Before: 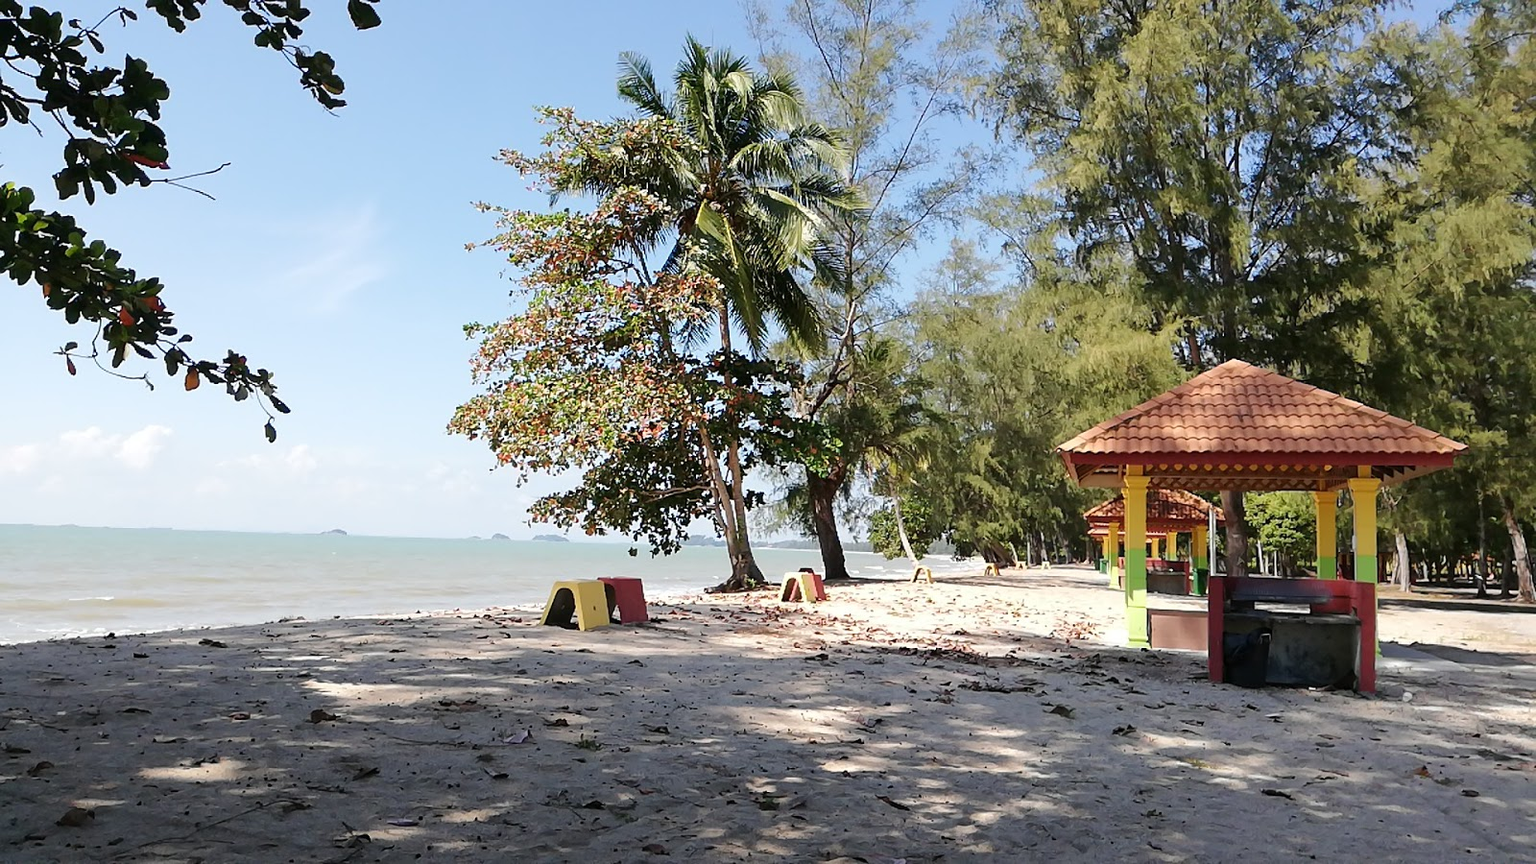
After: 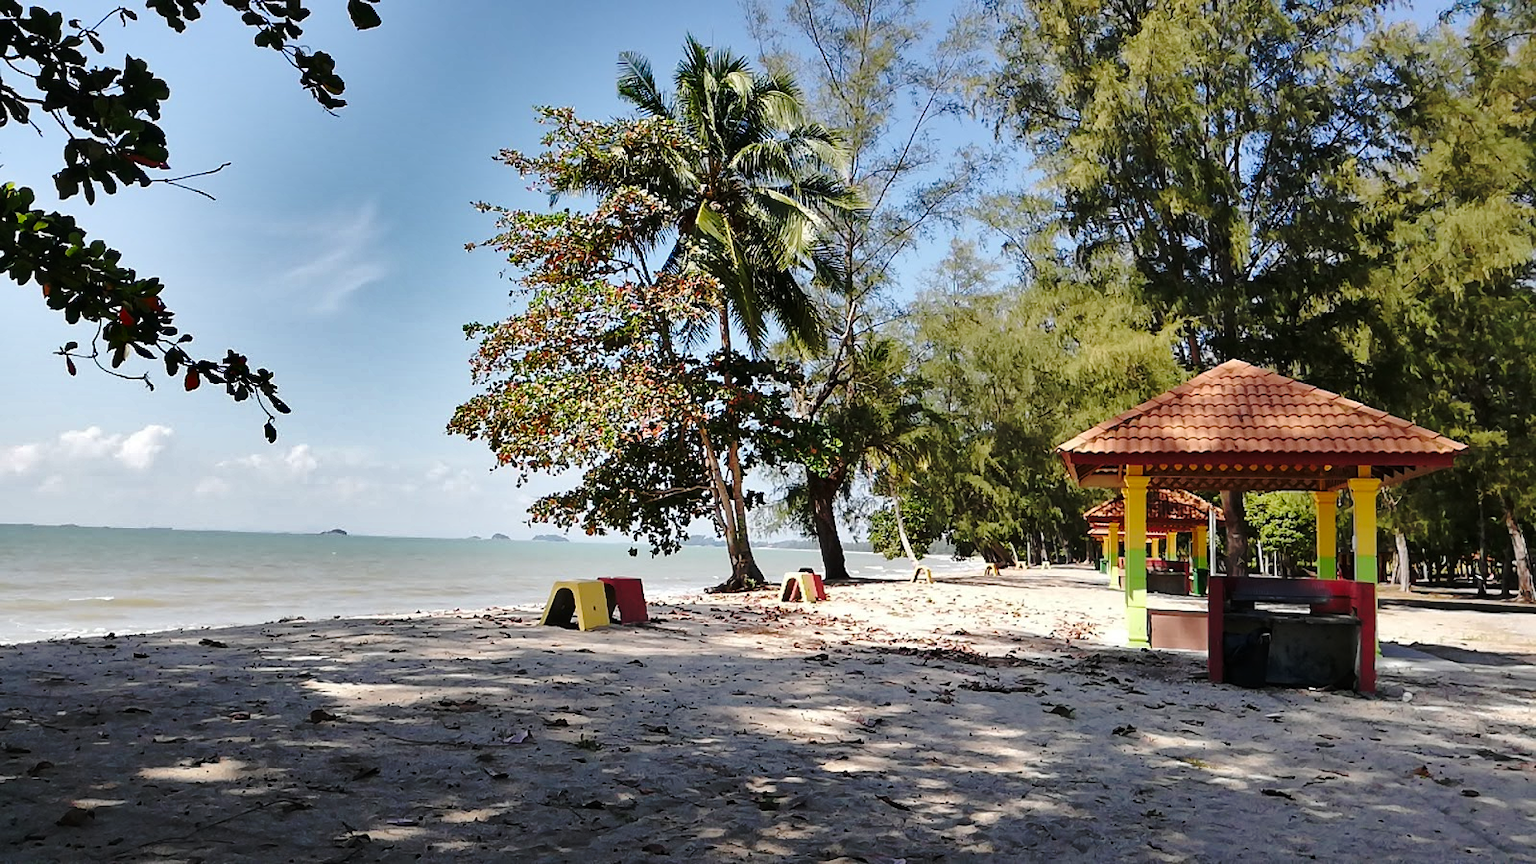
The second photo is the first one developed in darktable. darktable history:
shadows and highlights: shadows 20.91, highlights -82.73, soften with gaussian
base curve: curves: ch0 [(0, 0) (0.073, 0.04) (0.157, 0.139) (0.492, 0.492) (0.758, 0.758) (1, 1)], preserve colors none
